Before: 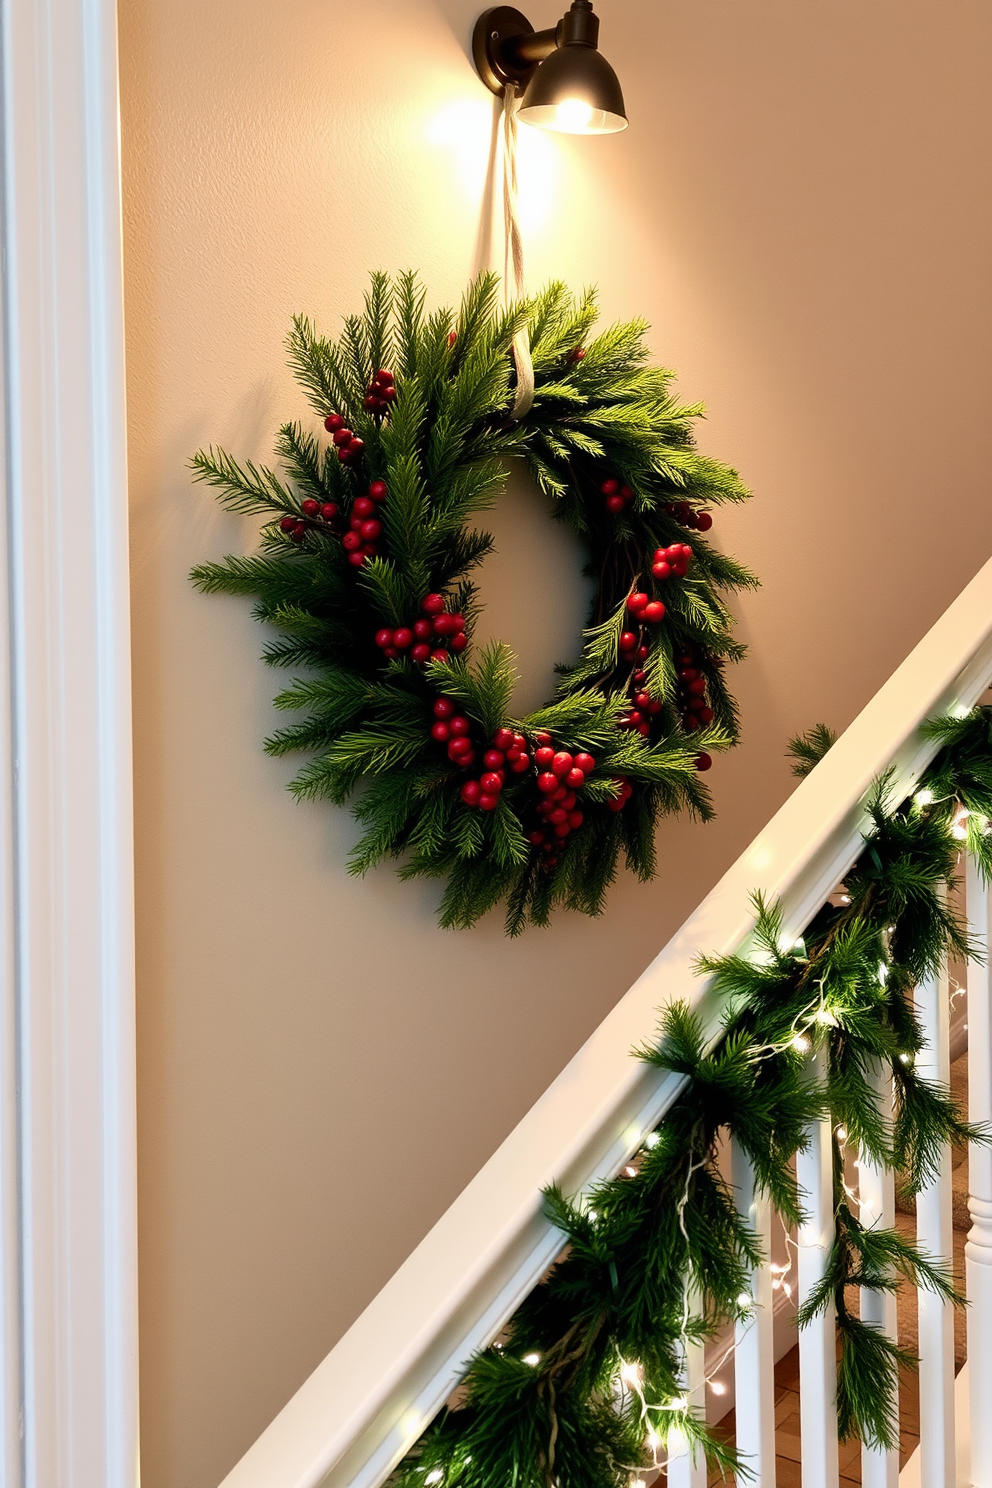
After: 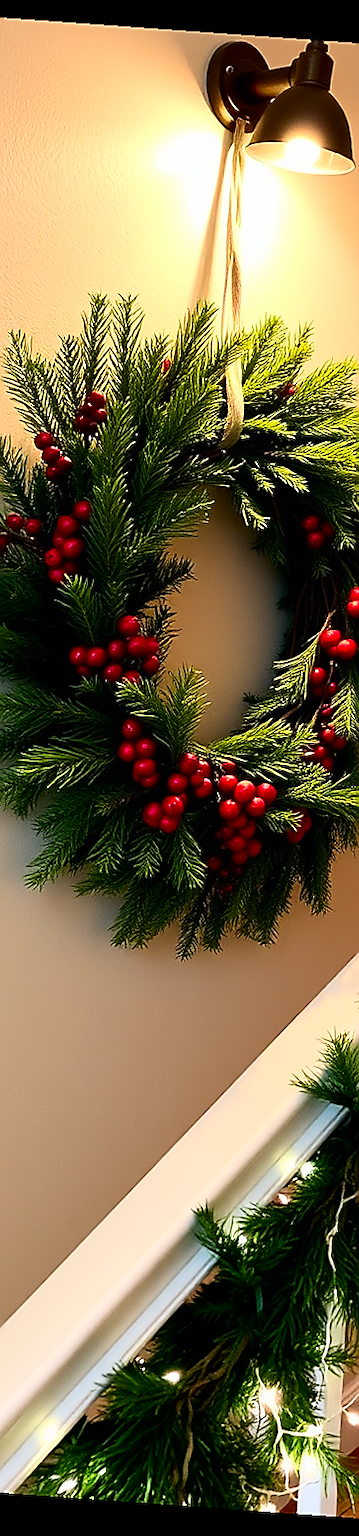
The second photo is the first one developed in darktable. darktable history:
rotate and perspective: rotation 4.1°, automatic cropping off
contrast brightness saturation: contrast 0.16, saturation 0.32
crop: left 33.36%, right 33.36%
sharpen: radius 1.4, amount 1.25, threshold 0.7
